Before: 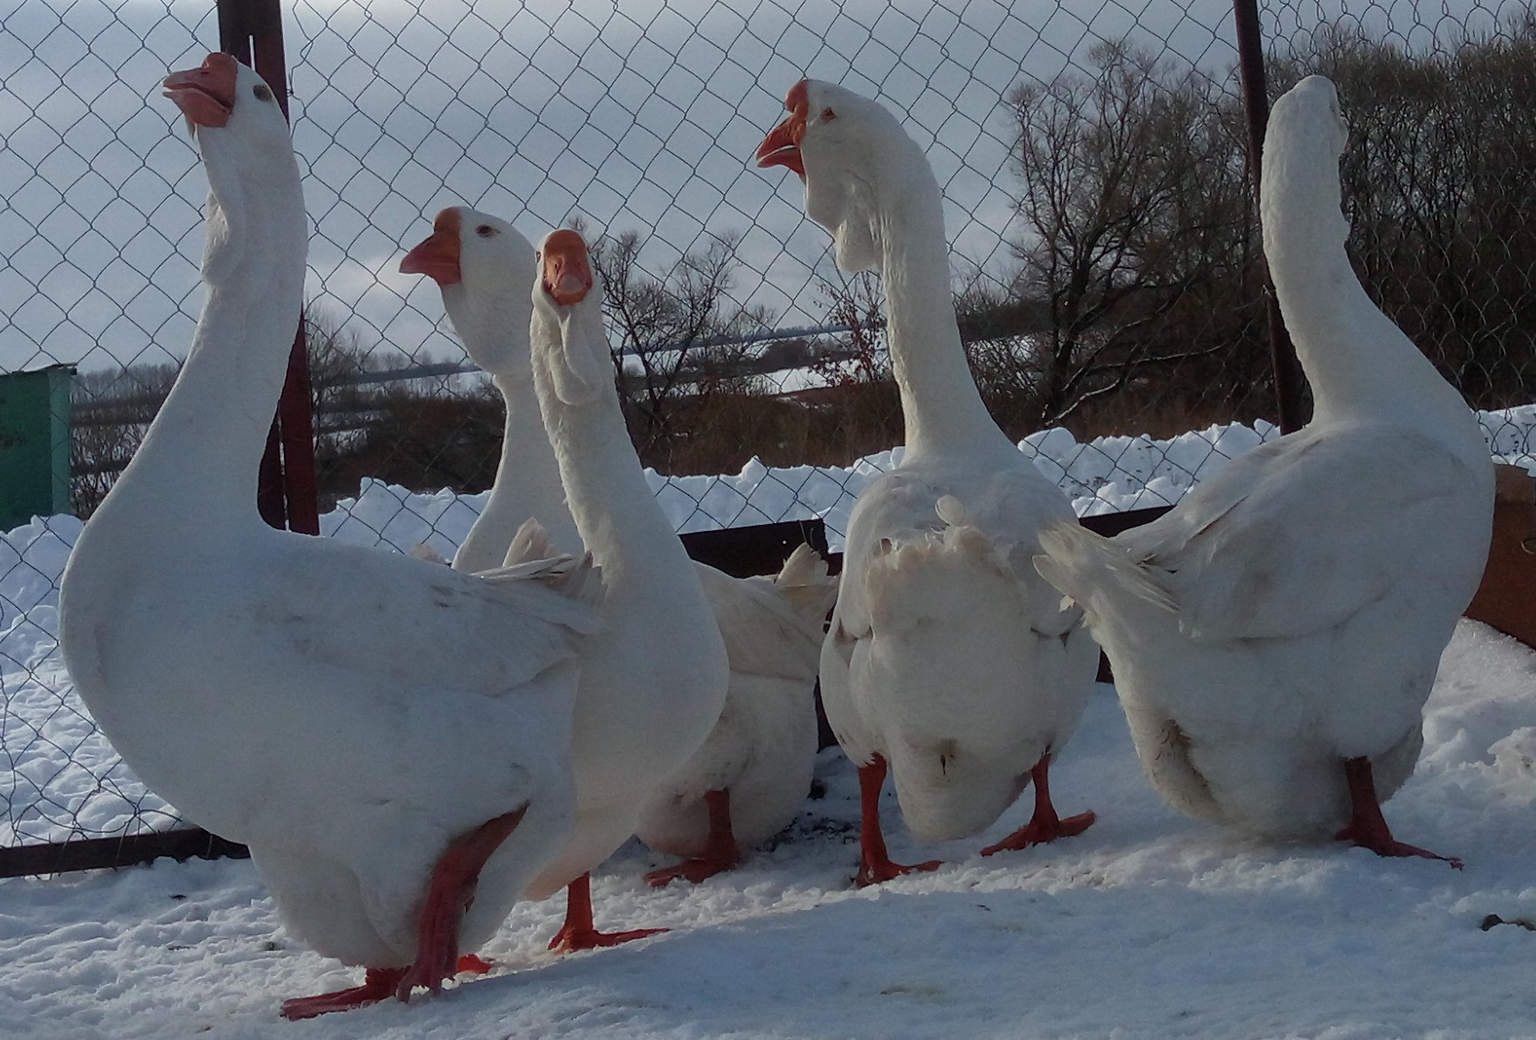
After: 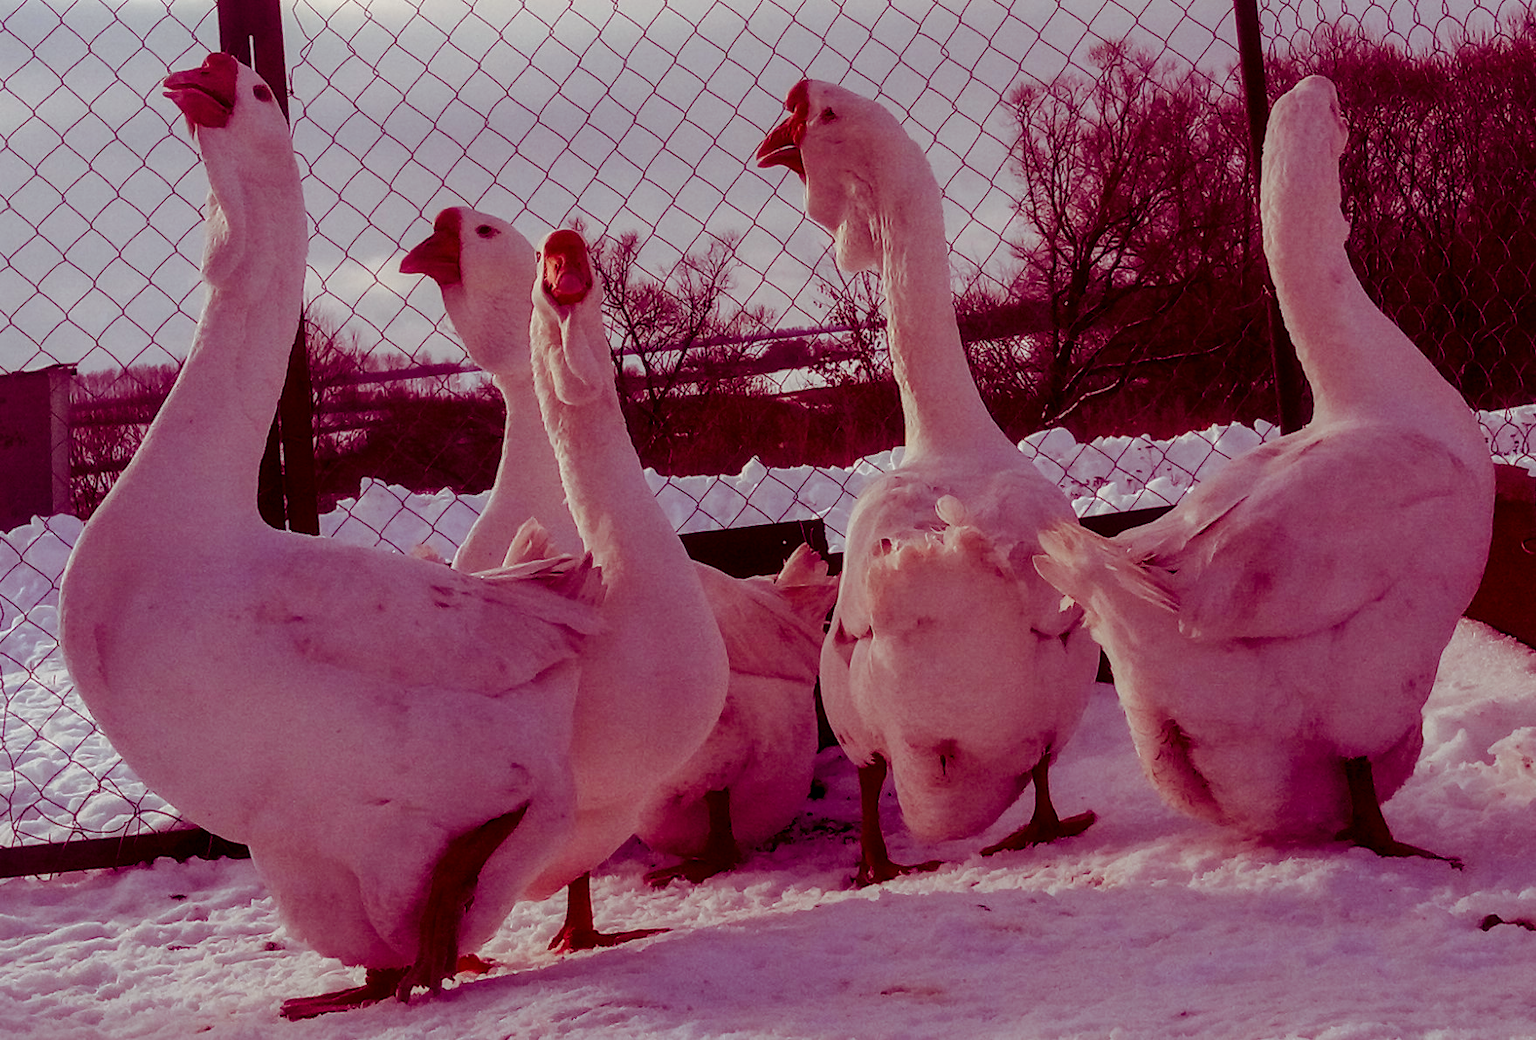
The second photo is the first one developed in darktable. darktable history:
color balance rgb: shadows lift › luminance -18.932%, shadows lift › chroma 35.285%, highlights gain › chroma 3.032%, highlights gain › hue 72.89°, global offset › luminance 0.219%, global offset › hue 172.27°, linear chroma grading › global chroma 0.552%, perceptual saturation grading › global saturation 20%, perceptual saturation grading › highlights -50.601%, perceptual saturation grading › shadows 30.155%, perceptual brilliance grading › mid-tones 10.675%, perceptual brilliance grading › shadows 15.529%, global vibrance 5.979%
local contrast: detail 130%
